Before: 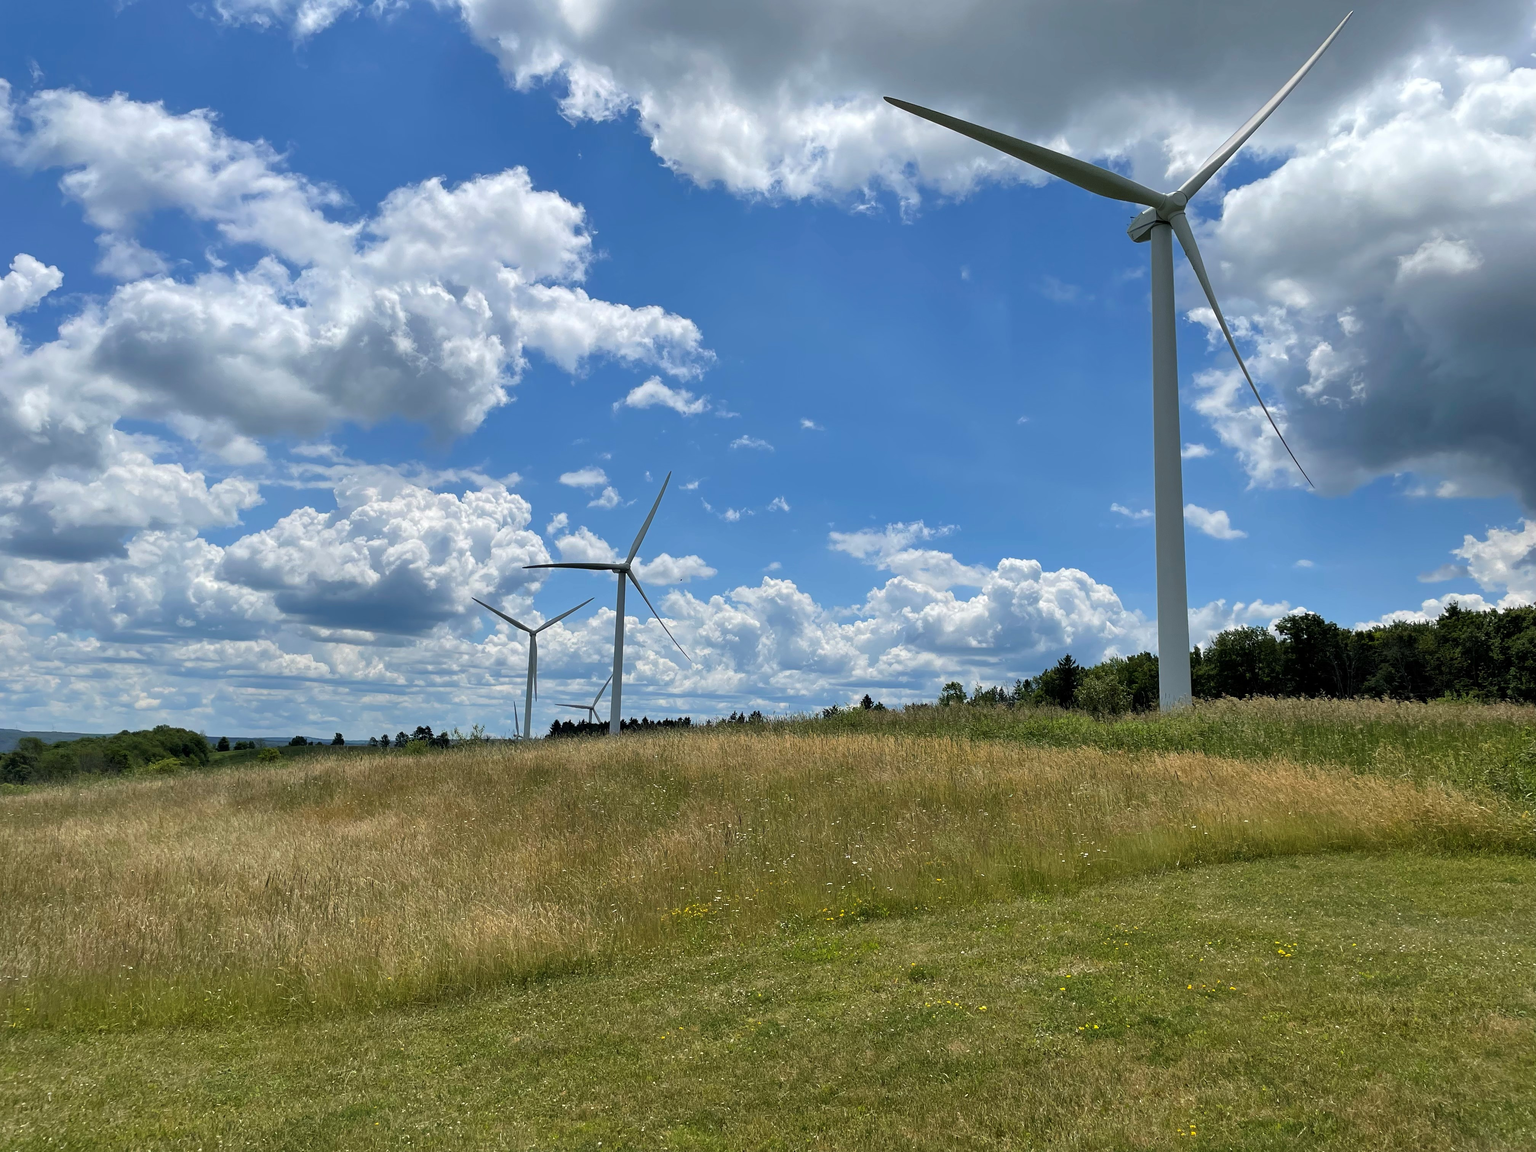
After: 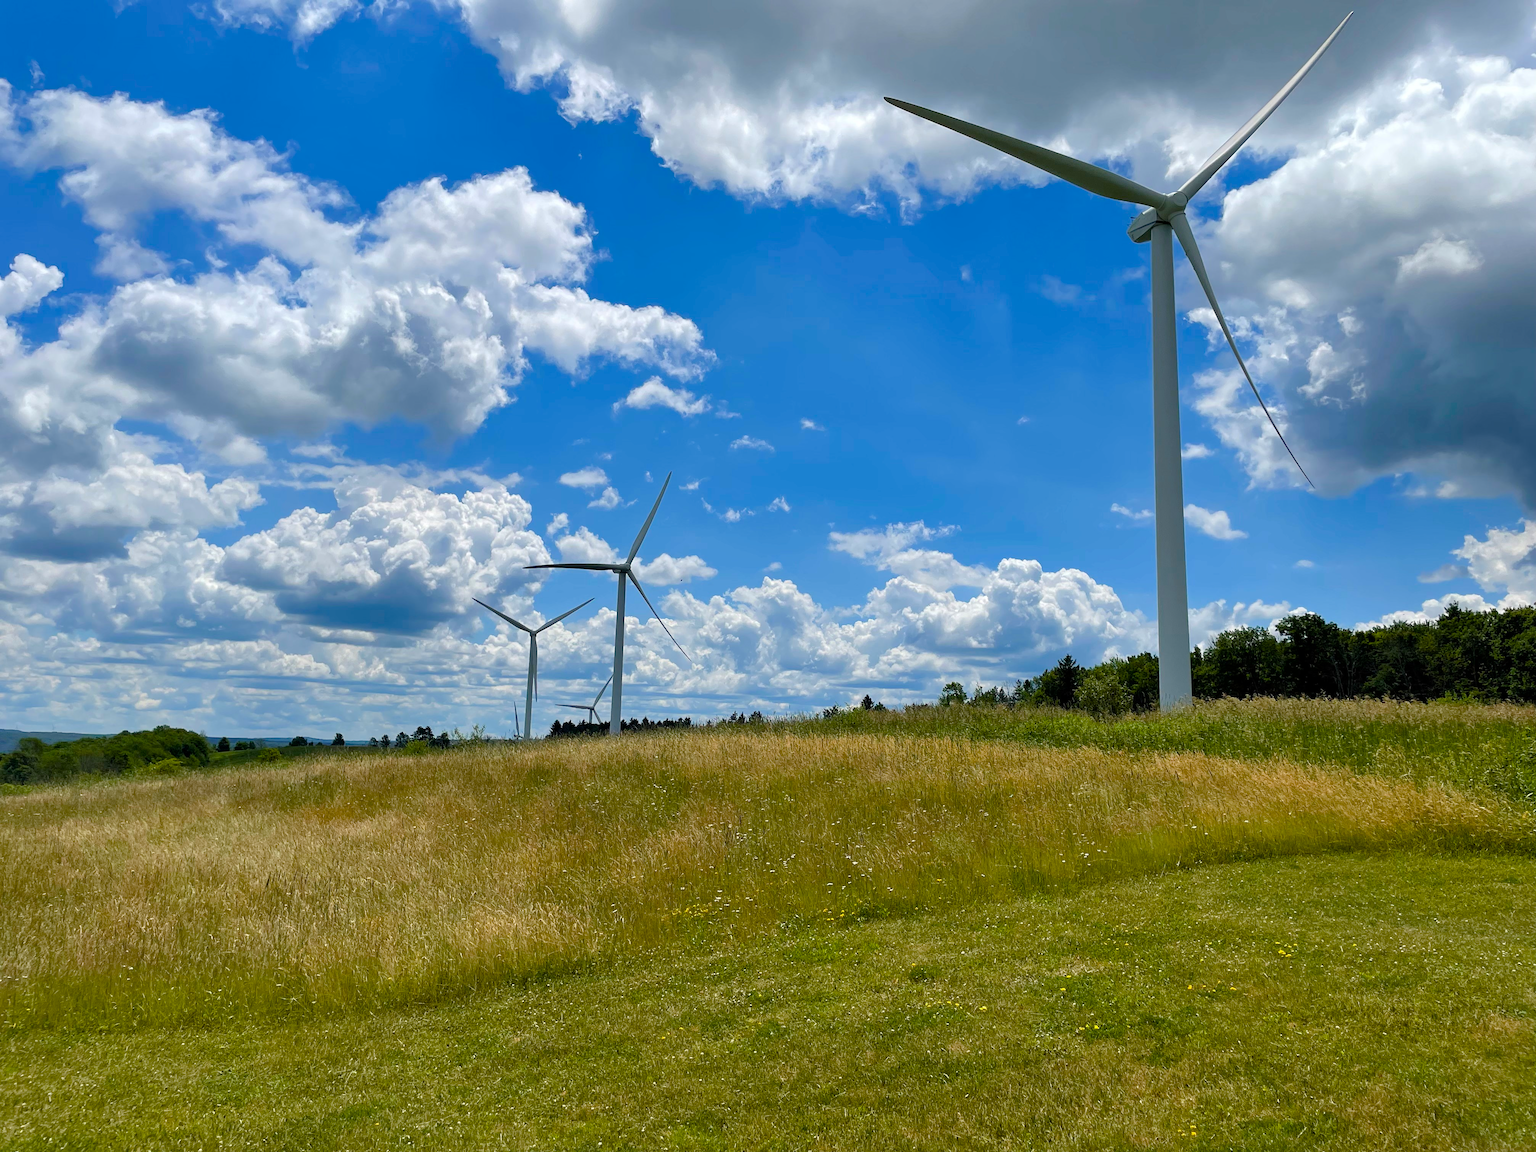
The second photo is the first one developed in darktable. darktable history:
color balance rgb: perceptual saturation grading › global saturation 20%, perceptual saturation grading › highlights -25.769%, perceptual saturation grading › shadows 49.769%, global vibrance 20%
